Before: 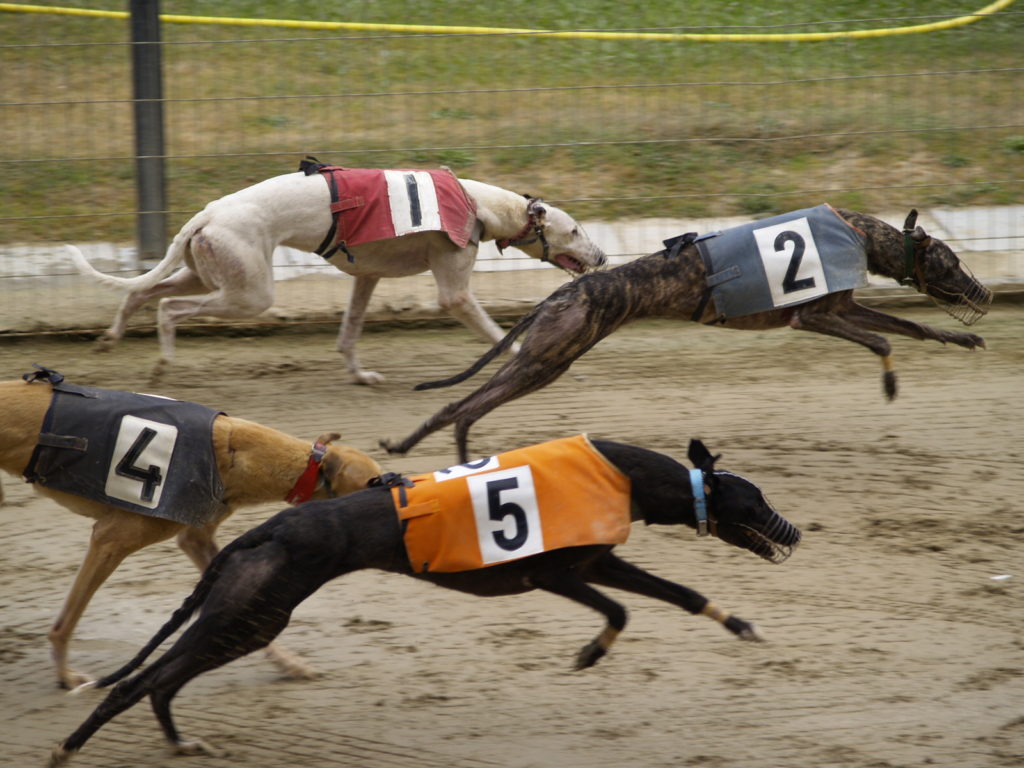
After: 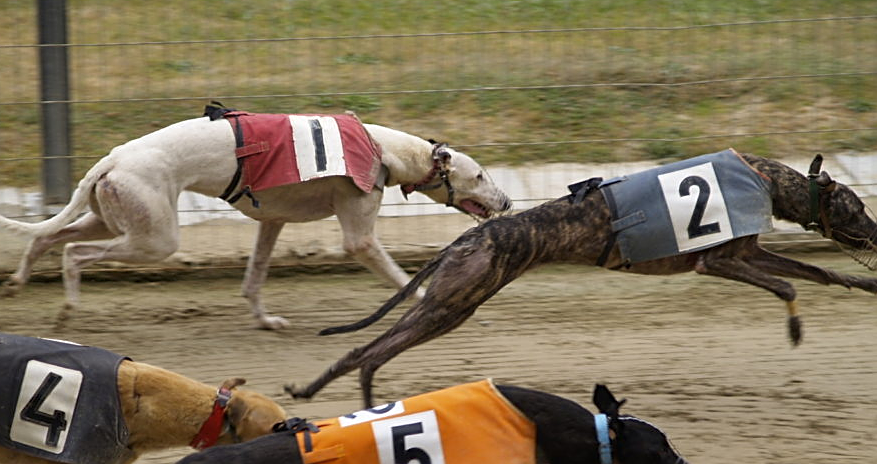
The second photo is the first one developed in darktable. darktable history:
sharpen: on, module defaults
crop and rotate: left 9.345%, top 7.22%, right 4.982%, bottom 32.331%
